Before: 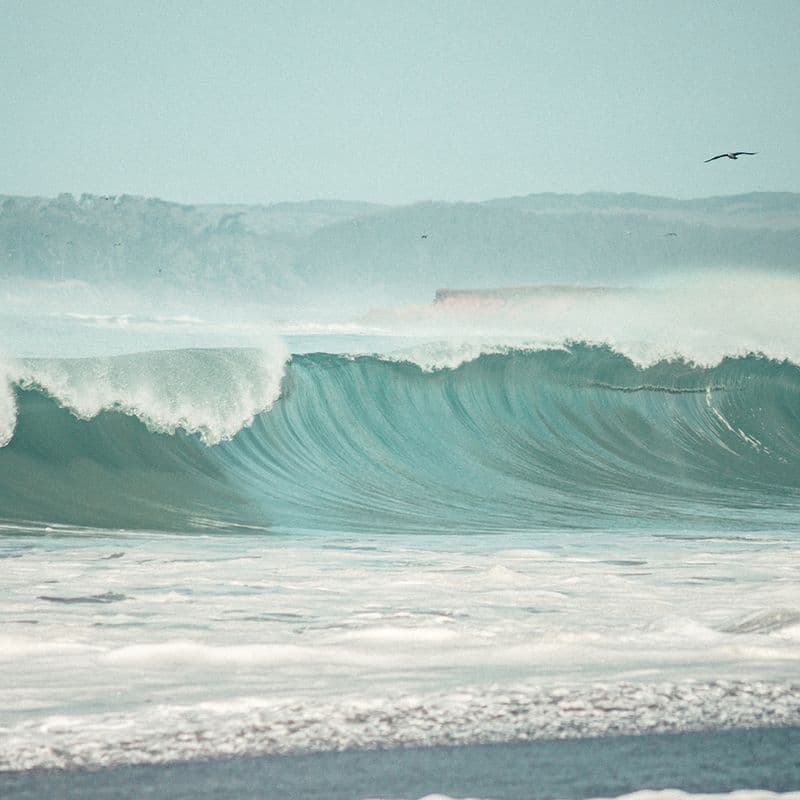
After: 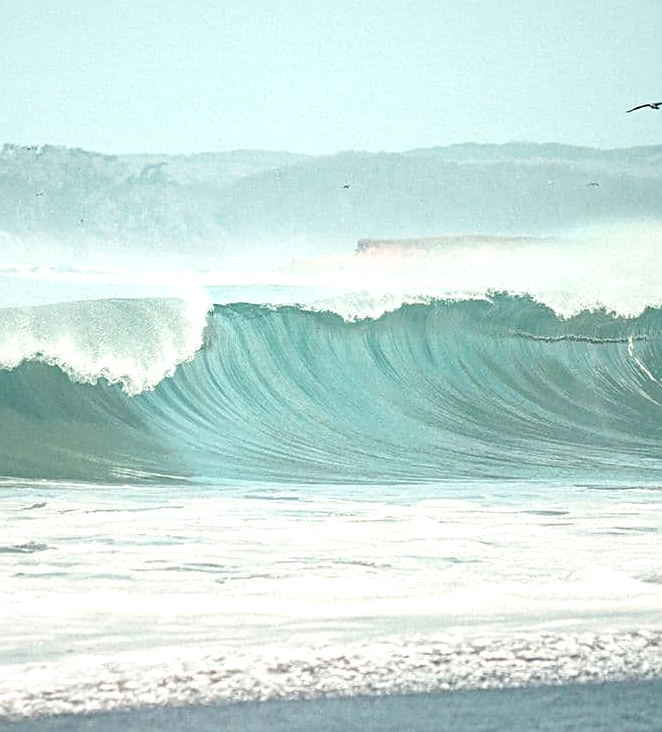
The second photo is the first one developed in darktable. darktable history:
exposure: exposure 0.485 EV, compensate highlight preservation false
crop: left 9.807%, top 6.259%, right 7.334%, bottom 2.177%
sharpen: on, module defaults
